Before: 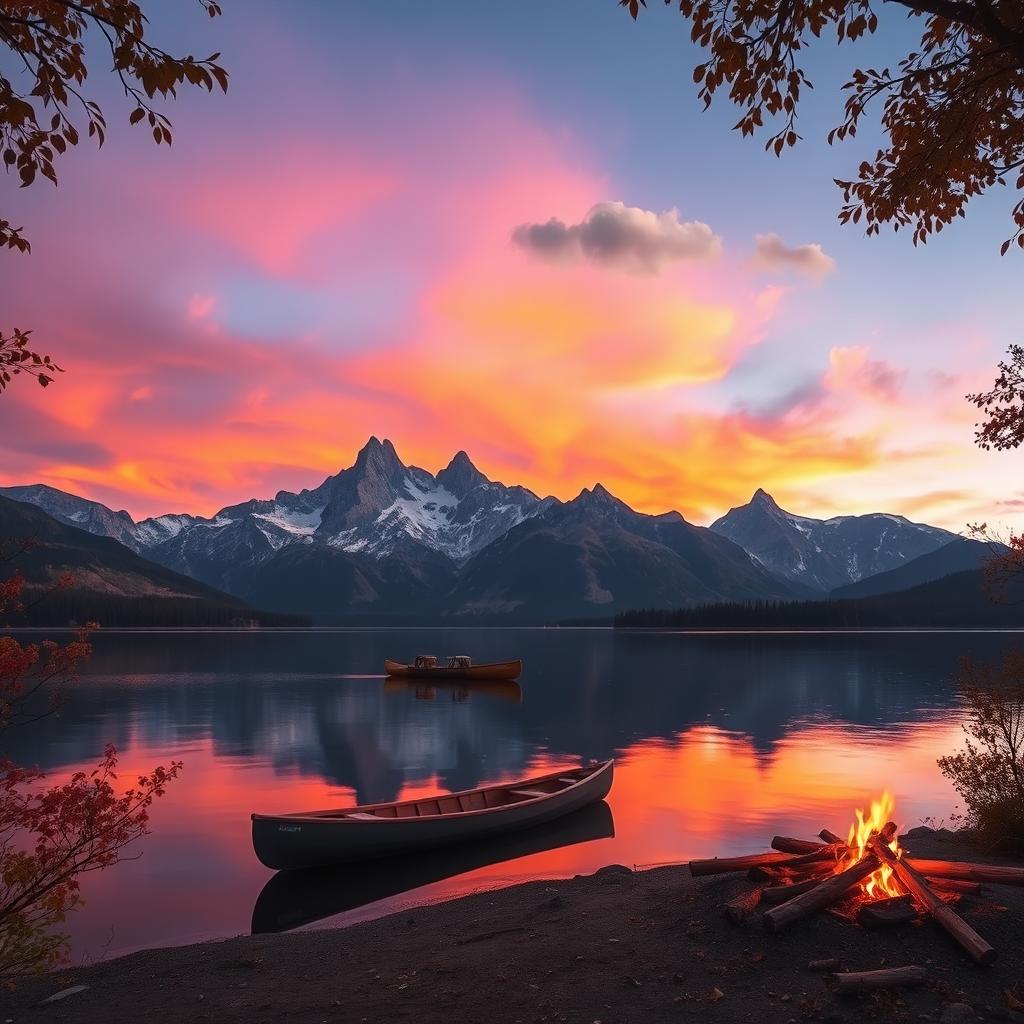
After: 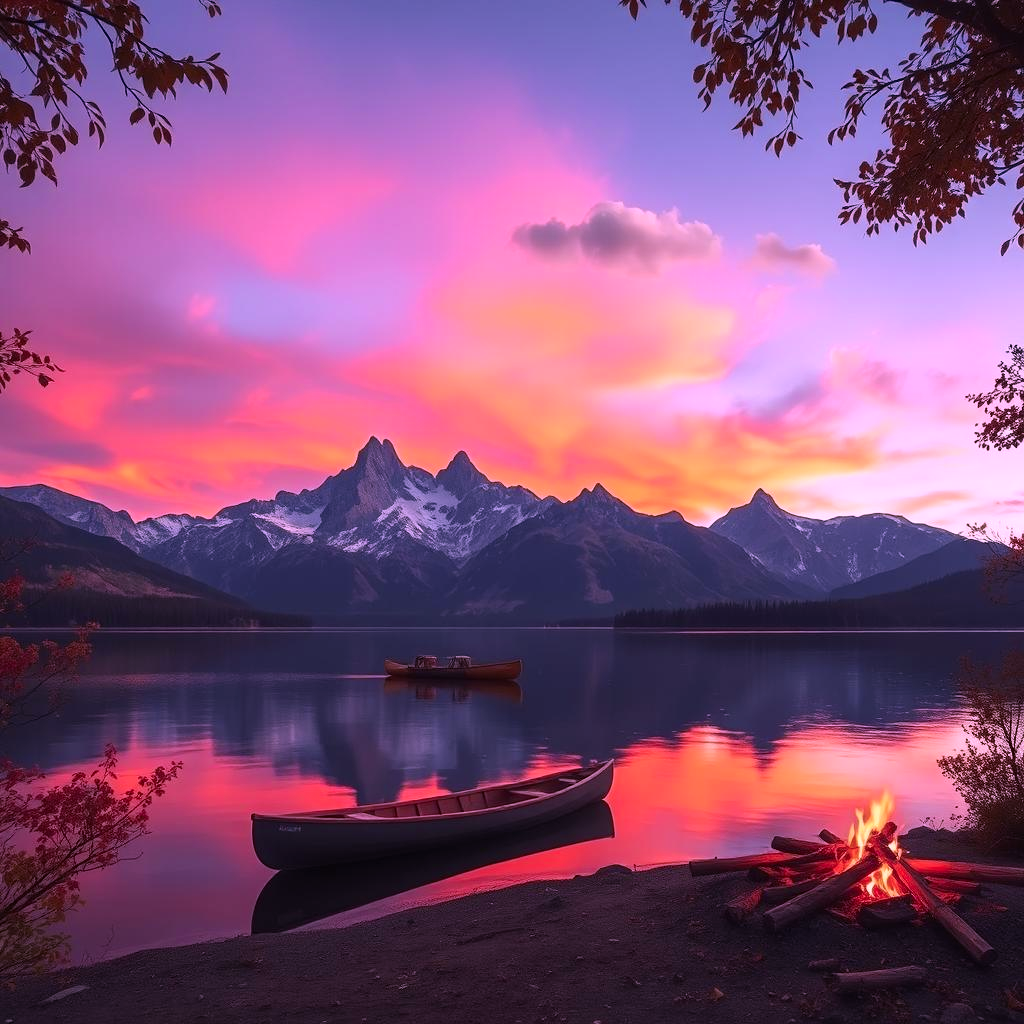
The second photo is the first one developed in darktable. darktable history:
color calibration: output R [1.107, -0.012, -0.003, 0], output B [0, 0, 1.308, 0], illuminant as shot in camera, x 0.358, y 0.373, temperature 4628.91 K
